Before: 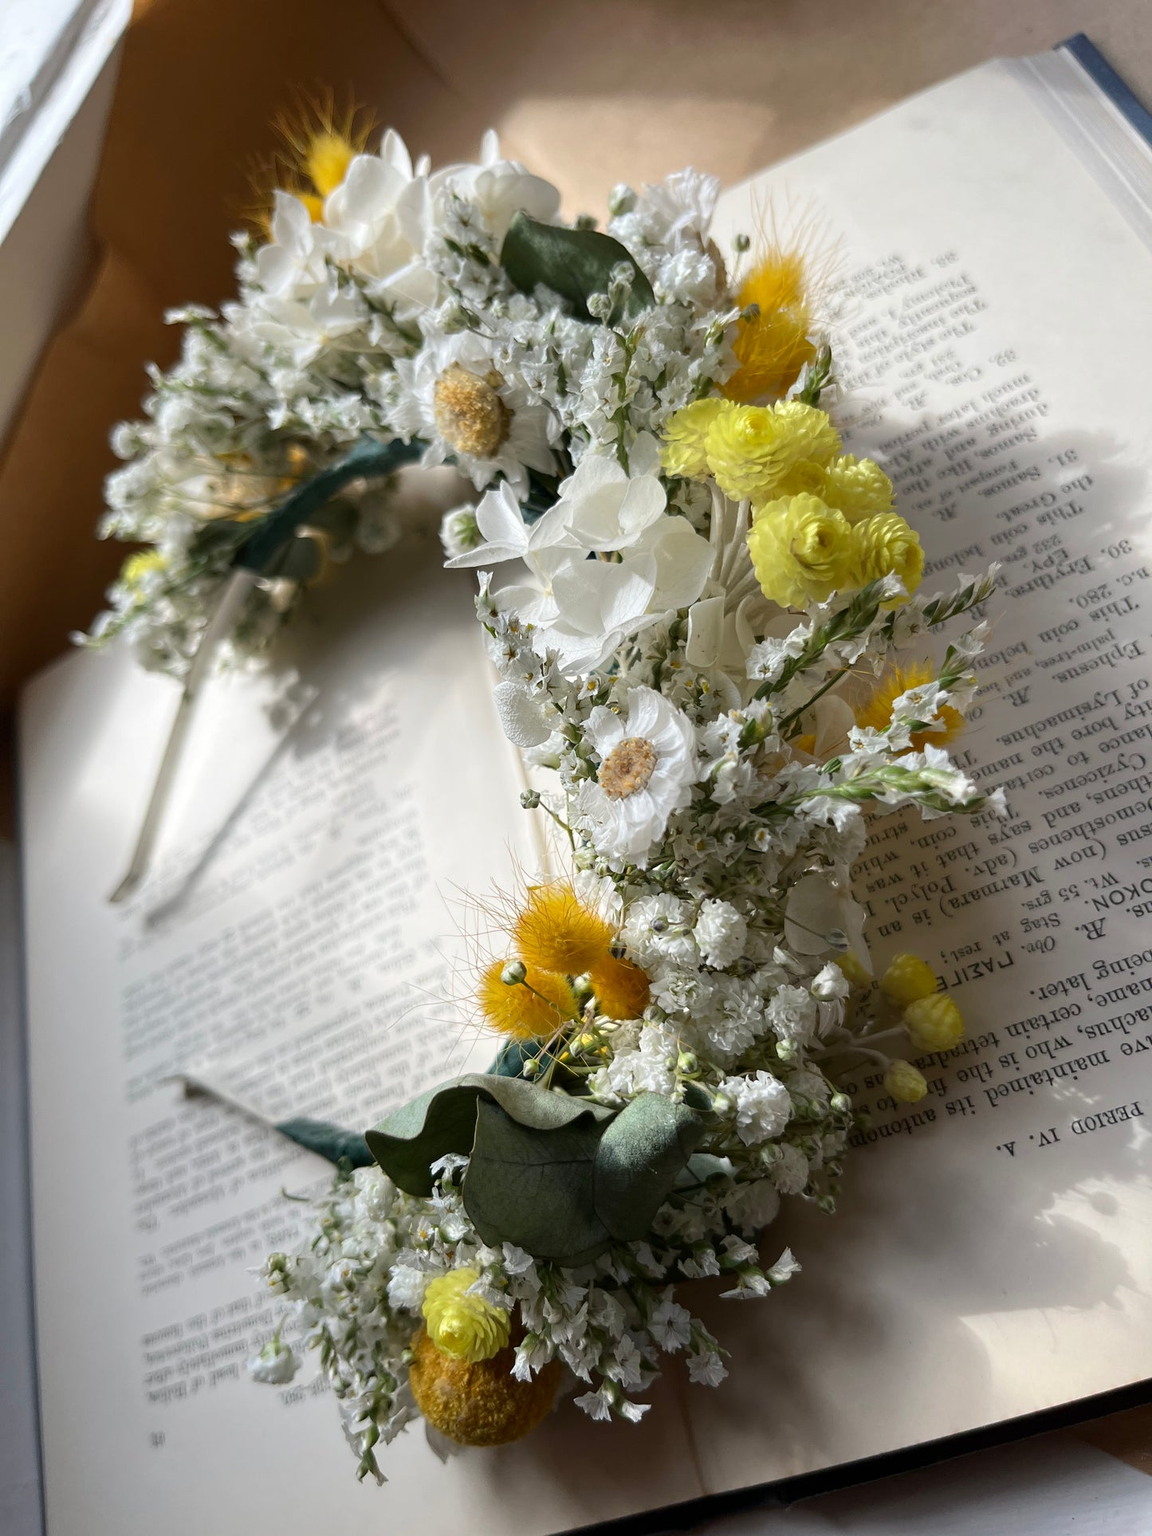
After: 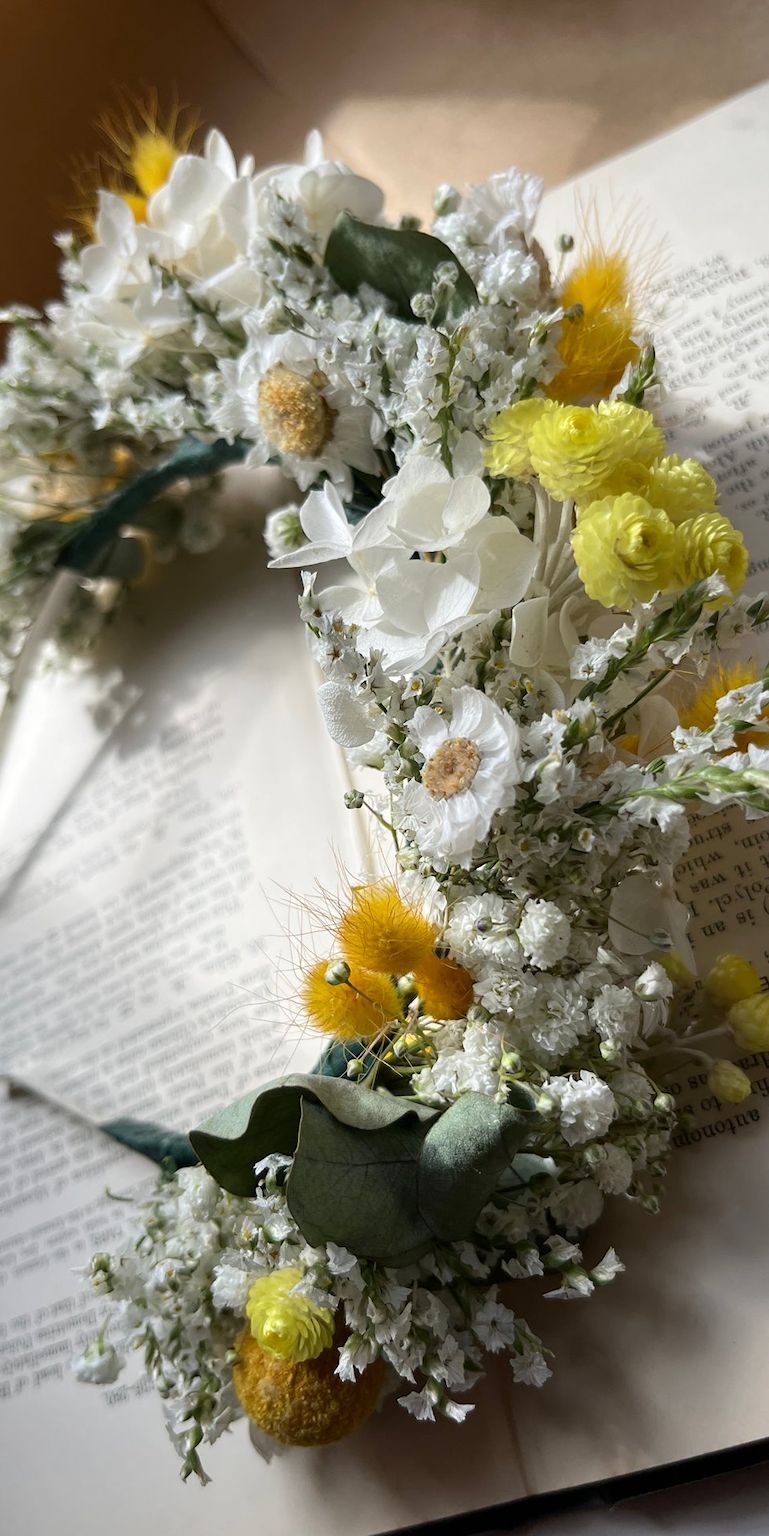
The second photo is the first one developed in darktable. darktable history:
crop and rotate: left 15.309%, right 17.895%
